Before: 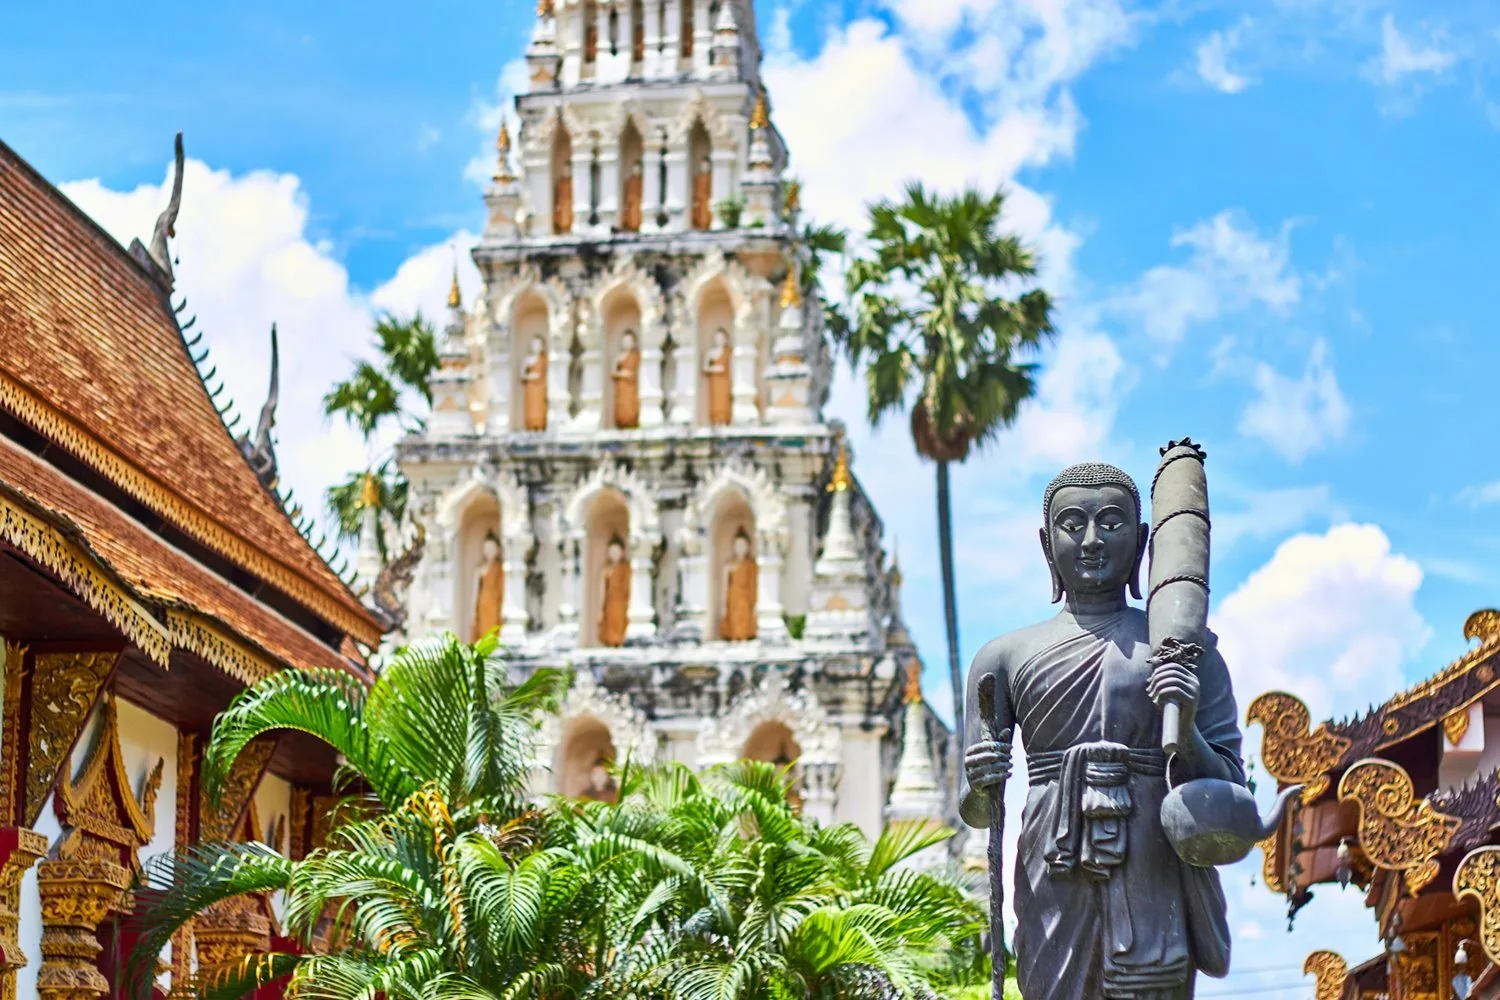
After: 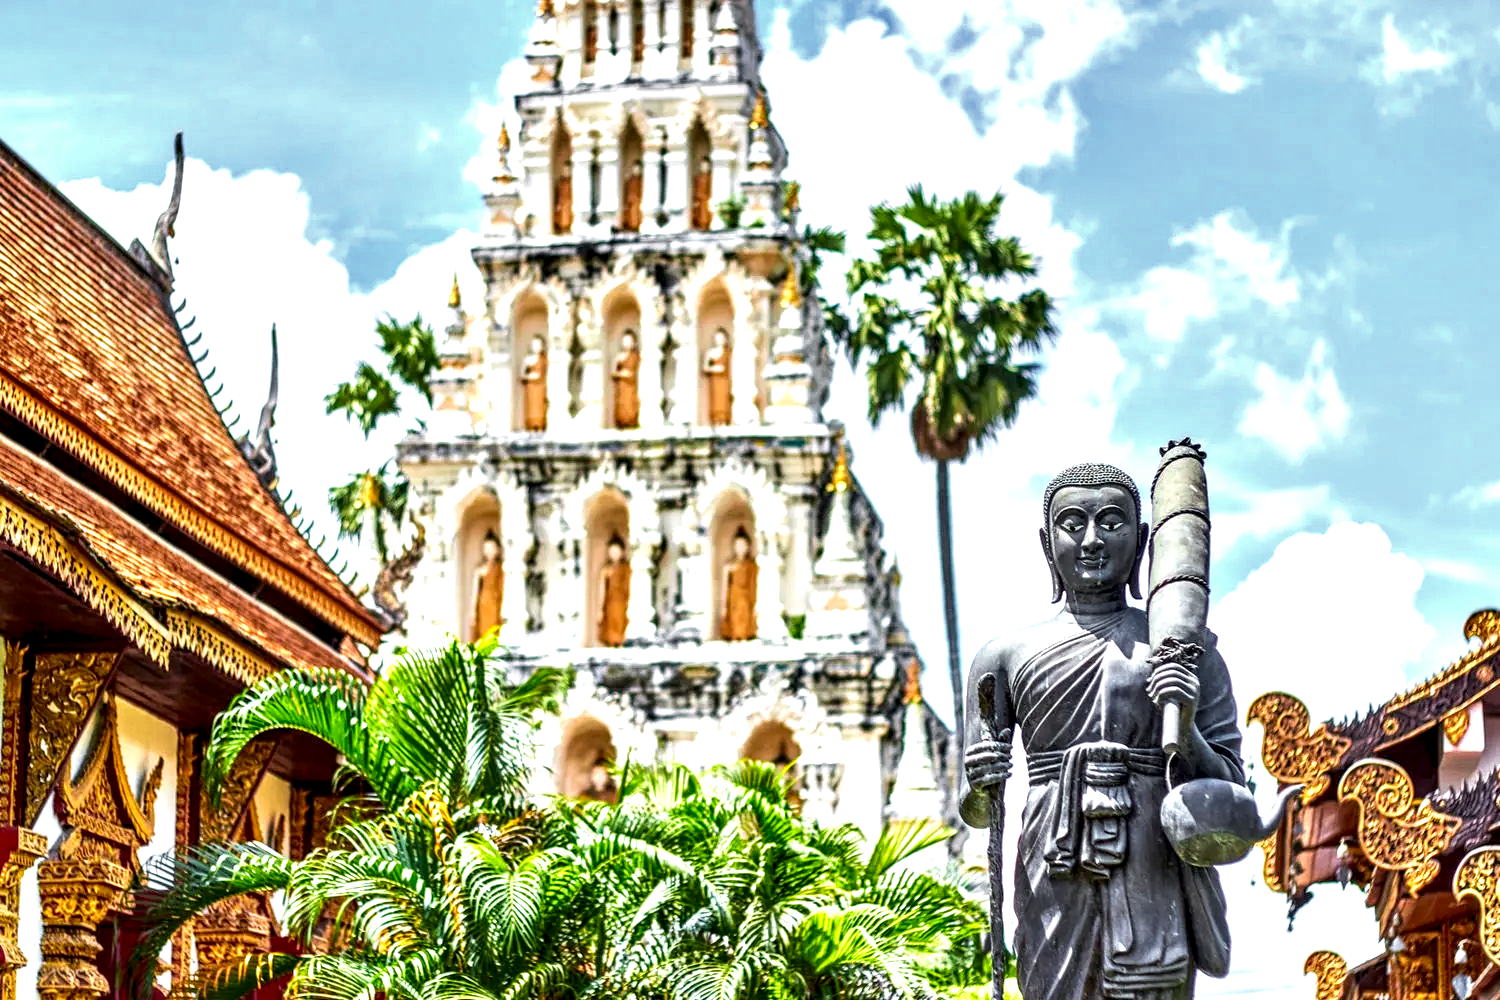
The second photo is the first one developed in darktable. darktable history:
exposure: black level correction 0.001, exposure 0.676 EV, compensate exposure bias true, compensate highlight preservation false
color zones: curves: ch1 [(0.25, 0.61) (0.75, 0.248)]
velvia: on, module defaults
local contrast: highlights 21%, detail 198%
tone equalizer: -7 EV 0.184 EV, -6 EV 0.139 EV, -5 EV 0.067 EV, -4 EV 0.028 EV, -2 EV -0.017 EV, -1 EV -0.05 EV, +0 EV -0.069 EV
